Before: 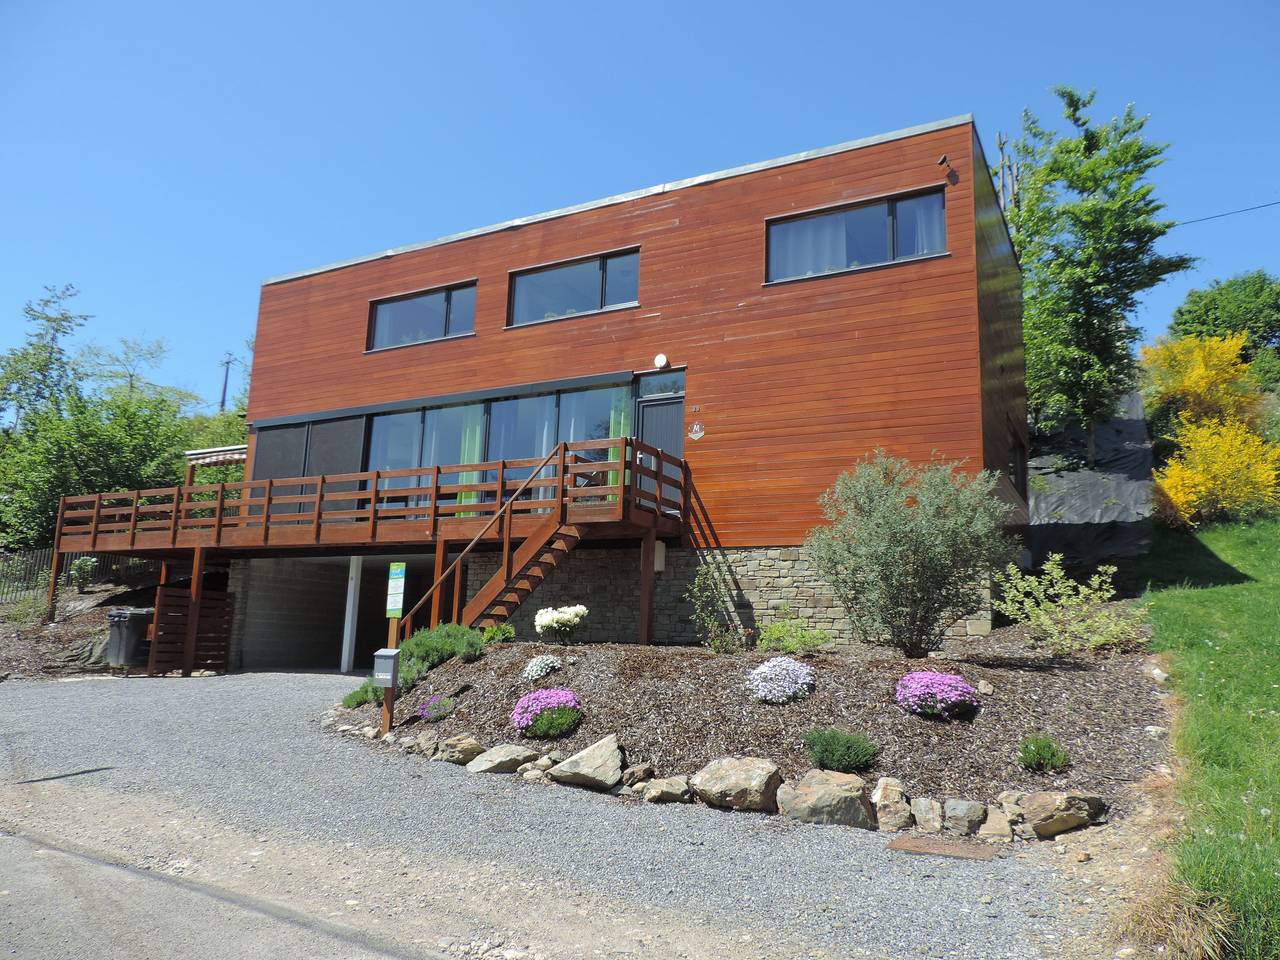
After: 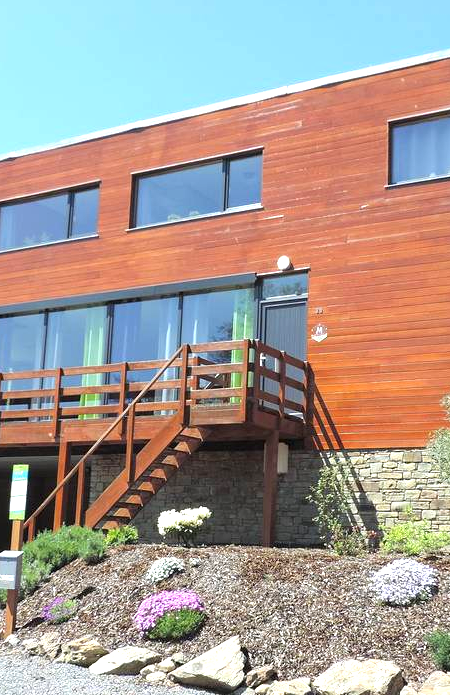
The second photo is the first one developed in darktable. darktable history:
exposure: exposure 0.95 EV, compensate highlight preservation false
crop and rotate: left 29.476%, top 10.214%, right 35.32%, bottom 17.333%
